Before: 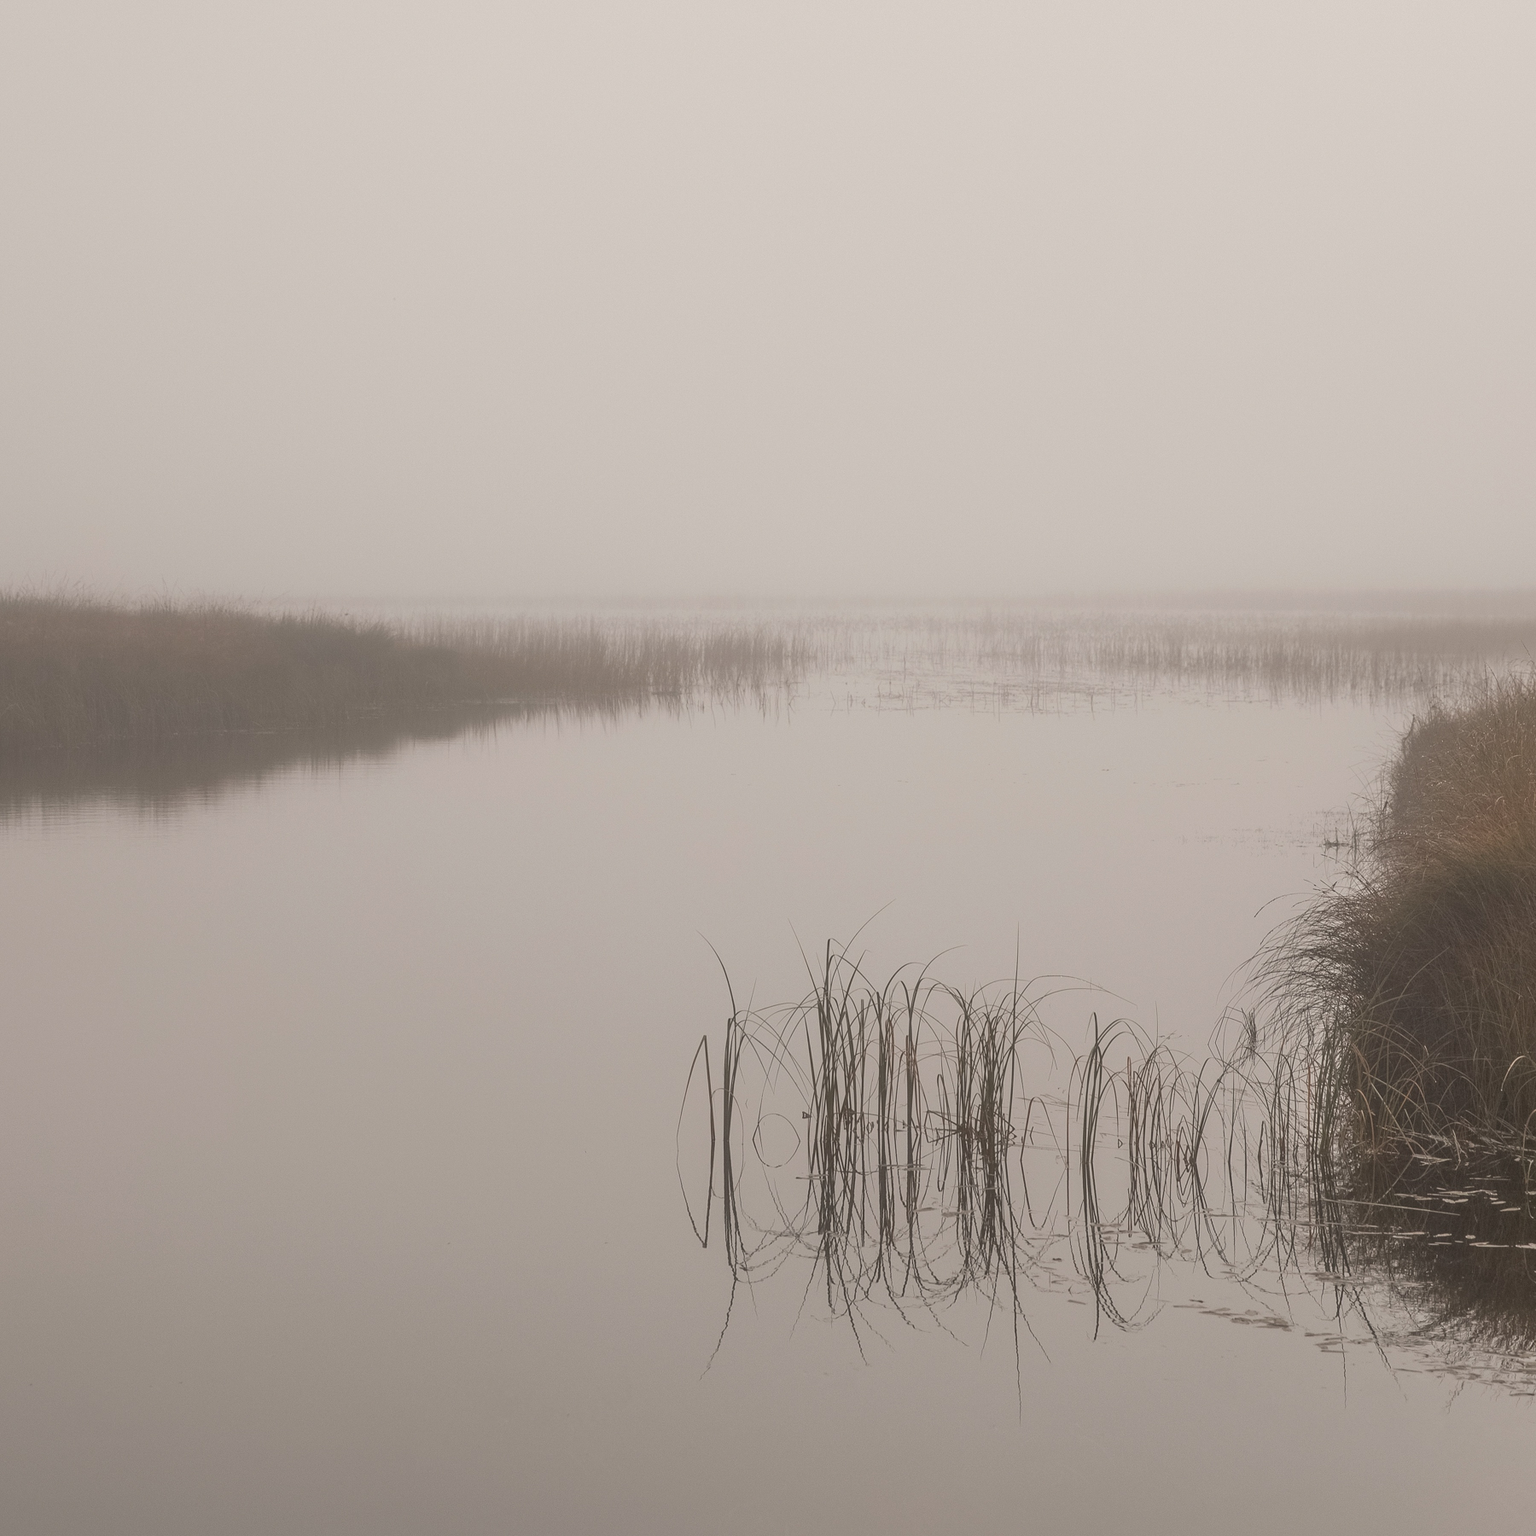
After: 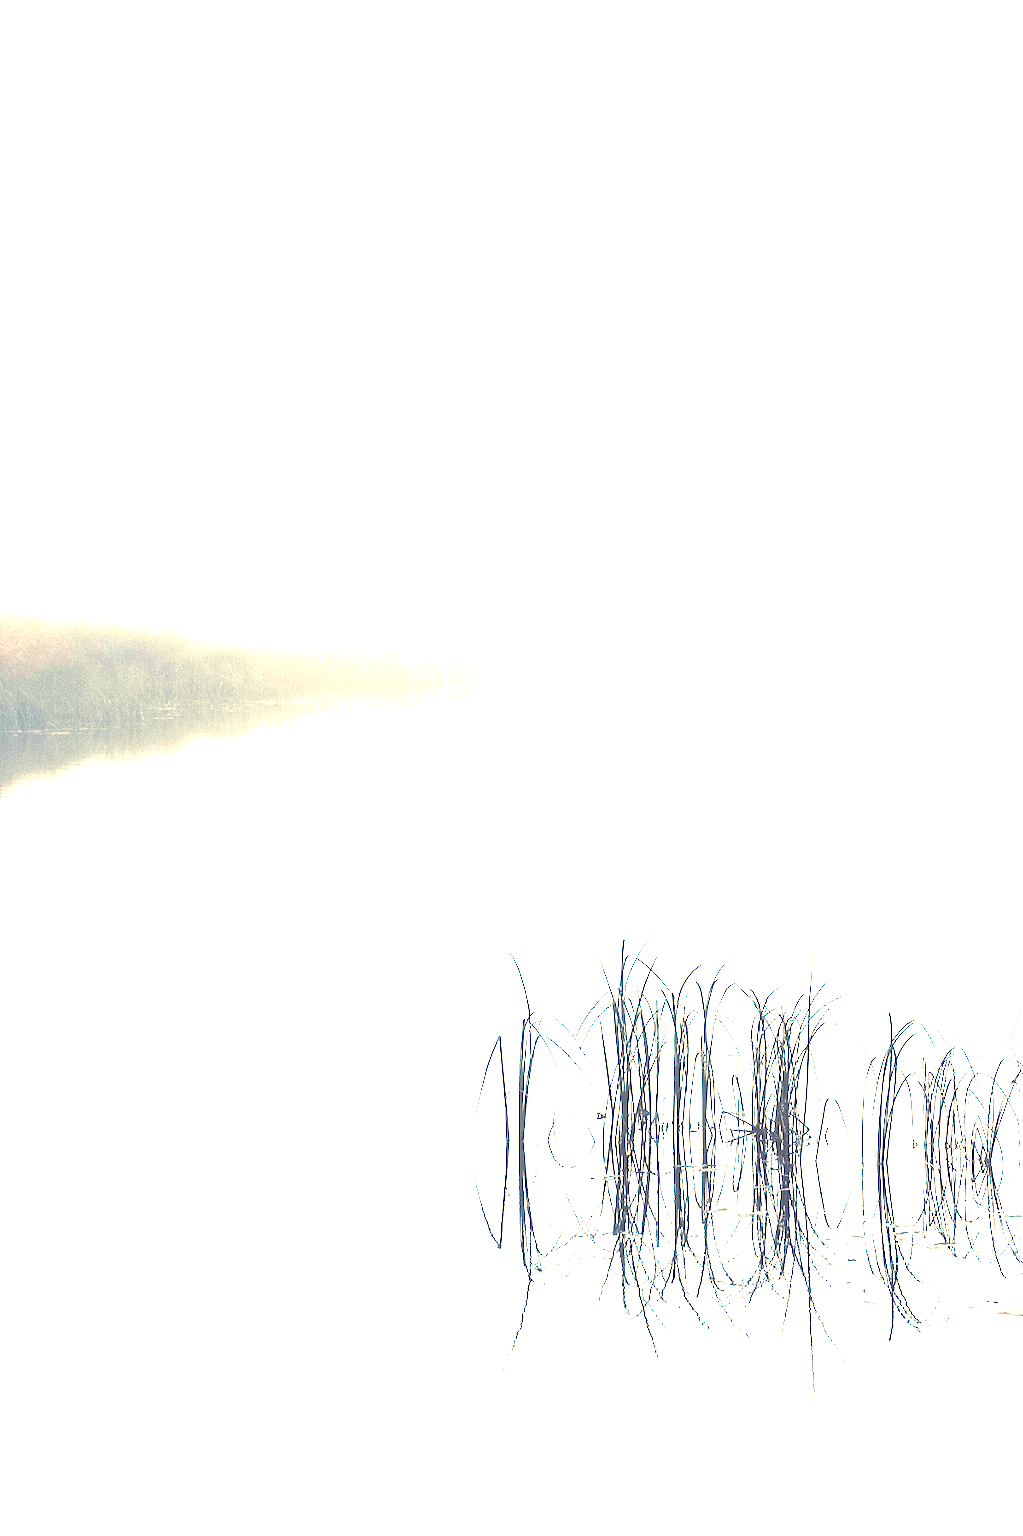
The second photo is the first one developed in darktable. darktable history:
rgb curve: curves: ch0 [(0, 0.186) (0.314, 0.284) (0.576, 0.466) (0.805, 0.691) (0.936, 0.886)]; ch1 [(0, 0.186) (0.314, 0.284) (0.581, 0.534) (0.771, 0.746) (0.936, 0.958)]; ch2 [(0, 0.216) (0.275, 0.39) (1, 1)], mode RGB, independent channels, compensate middle gray true, preserve colors none
exposure: black level correction 0.002, exposure -0.1 EV, compensate highlight preservation false
color balance rgb: perceptual saturation grading › global saturation 25%, perceptual brilliance grading › global brilliance 35%, perceptual brilliance grading › highlights 50%, perceptual brilliance grading › mid-tones 60%, perceptual brilliance grading › shadows 35%, global vibrance 20%
crop and rotate: left 13.409%, right 19.924%
